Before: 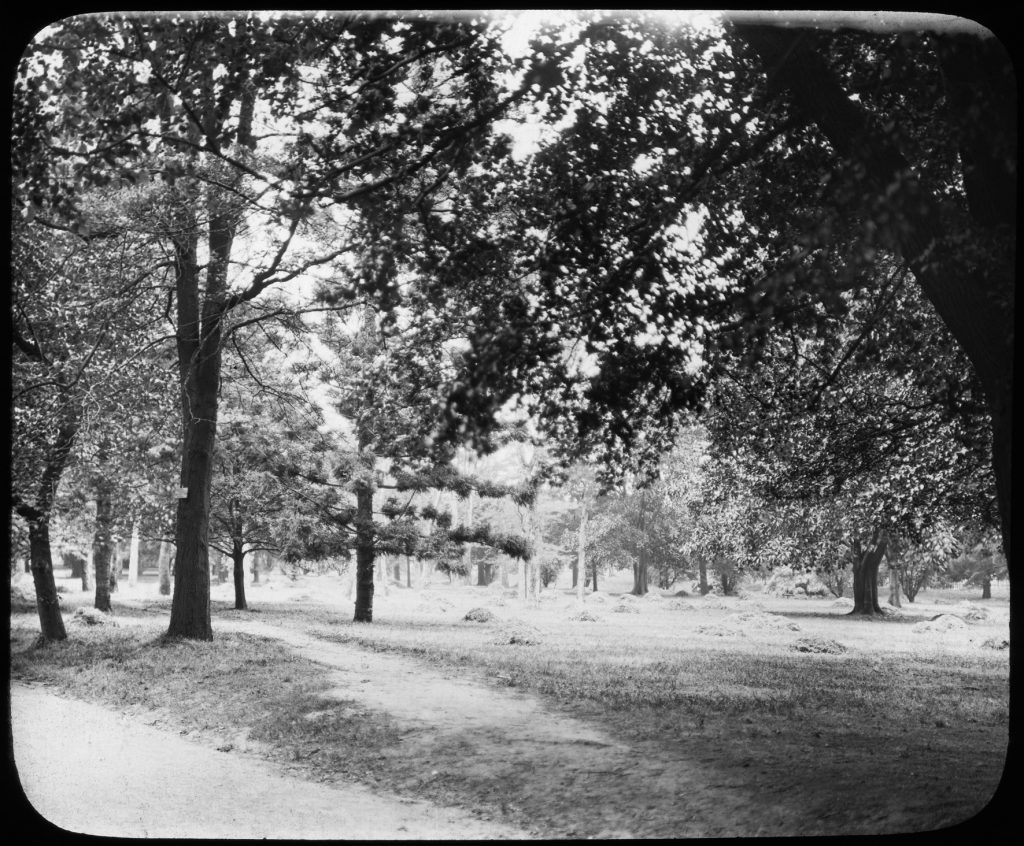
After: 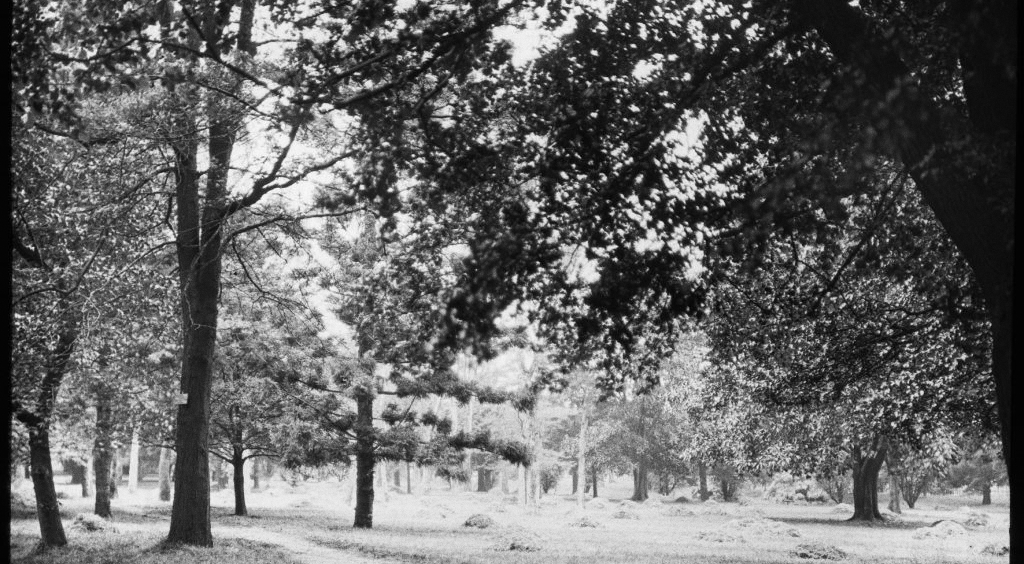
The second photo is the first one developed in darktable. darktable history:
grain: coarseness 0.09 ISO
crop: top 11.166%, bottom 22.168%
